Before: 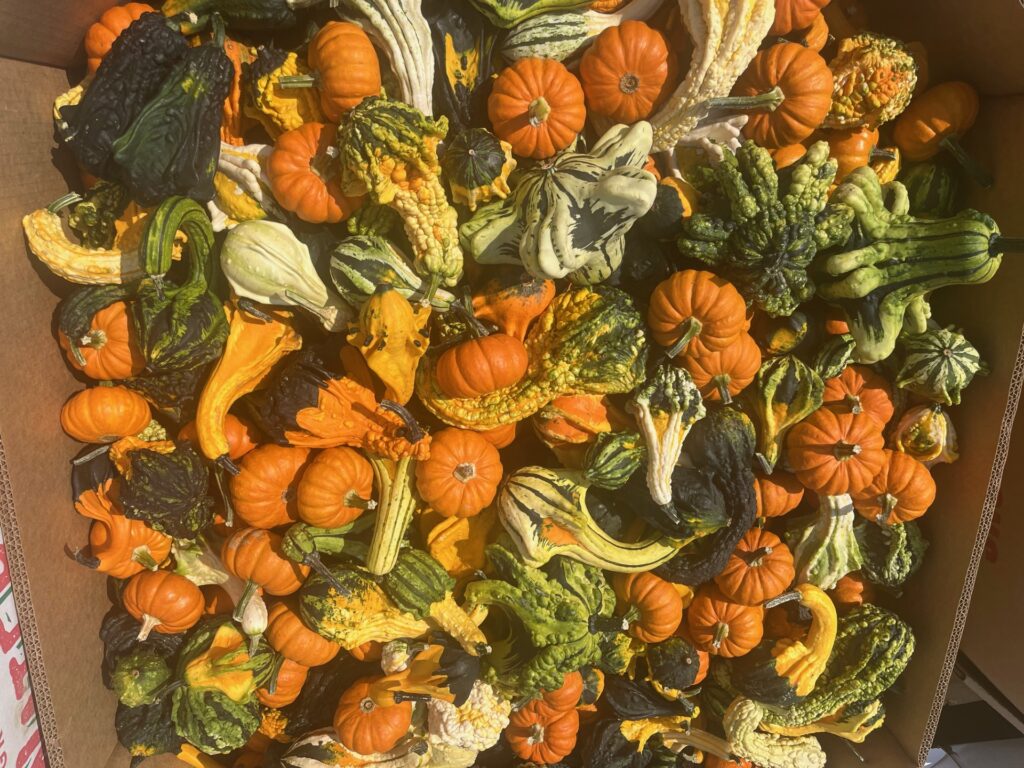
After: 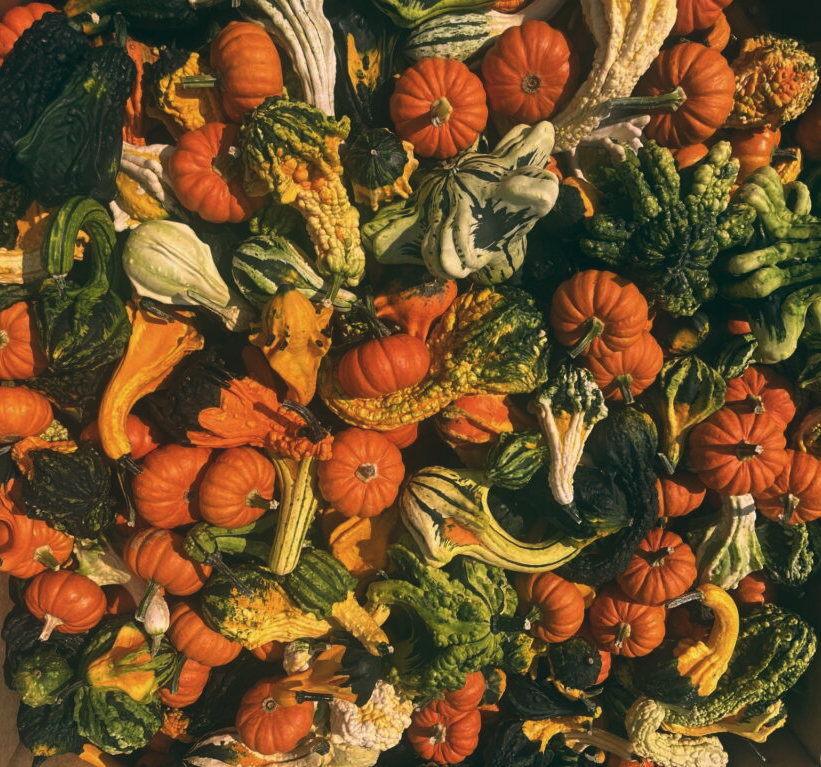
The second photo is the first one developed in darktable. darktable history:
color balance: lift [1.016, 0.983, 1, 1.017], gamma [0.78, 1.018, 1.043, 0.957], gain [0.786, 1.063, 0.937, 1.017], input saturation 118.26%, contrast 13.43%, contrast fulcrum 21.62%, output saturation 82.76%
crop and rotate: left 9.597%, right 10.195%
